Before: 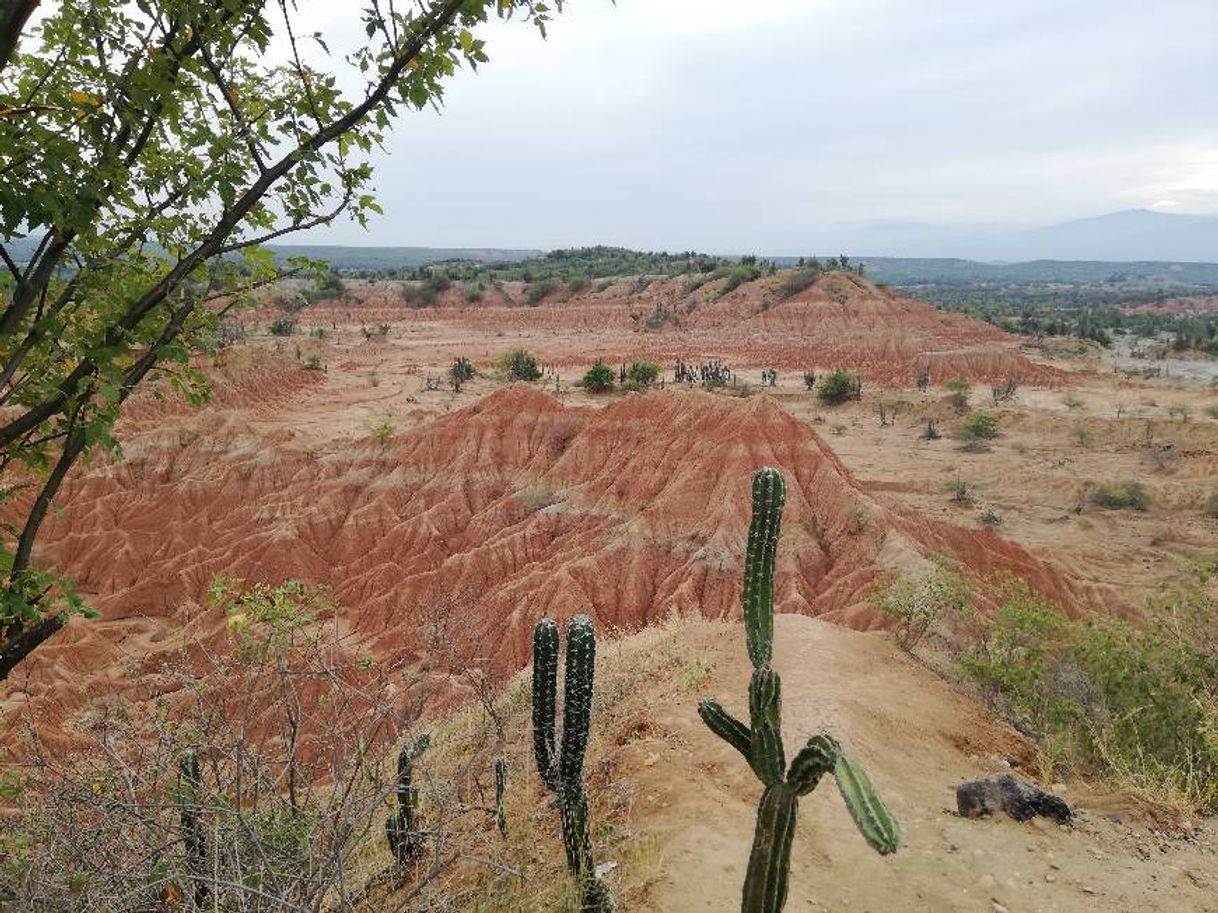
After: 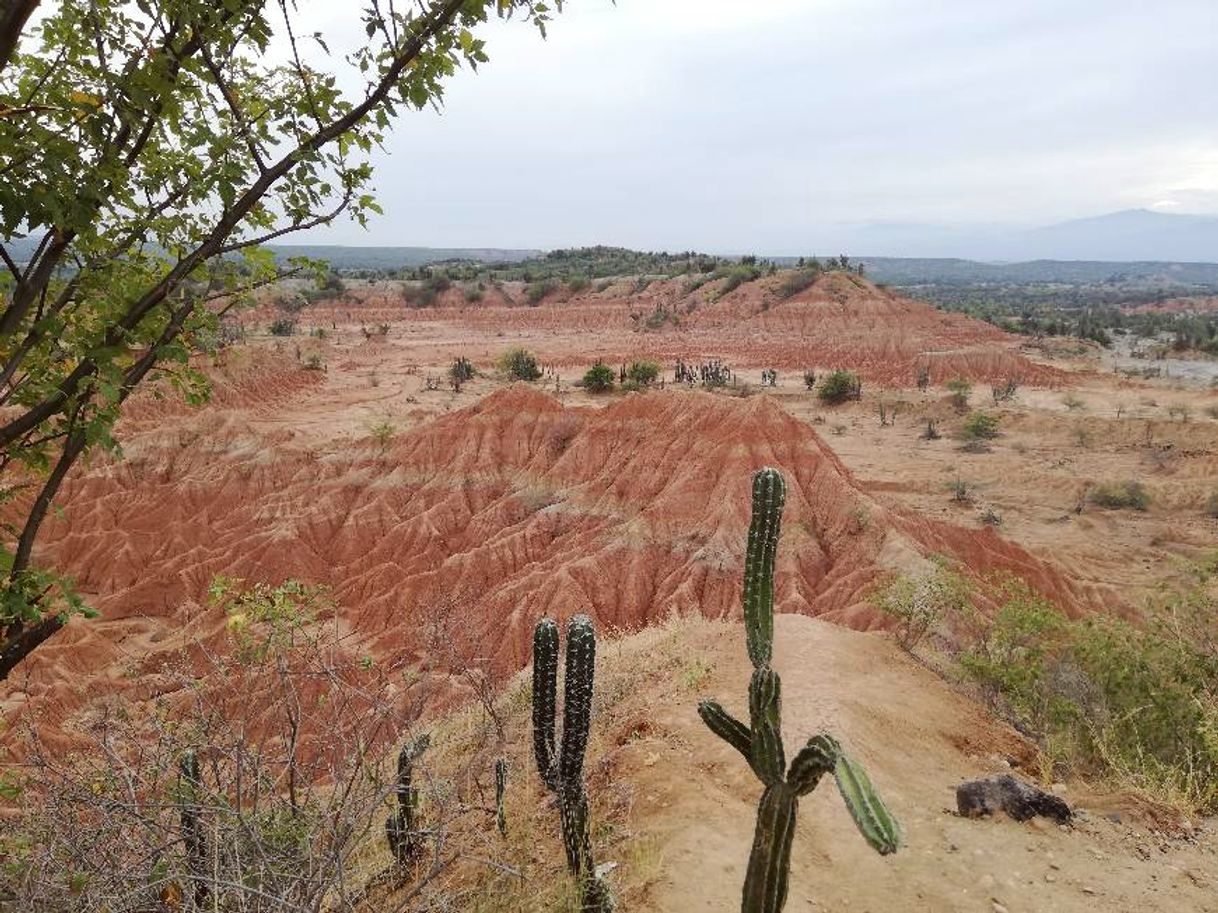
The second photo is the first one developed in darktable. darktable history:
color balance: mode lift, gamma, gain (sRGB), lift [1, 1.049, 1, 1]
contrast brightness saturation: contrast 0.07
